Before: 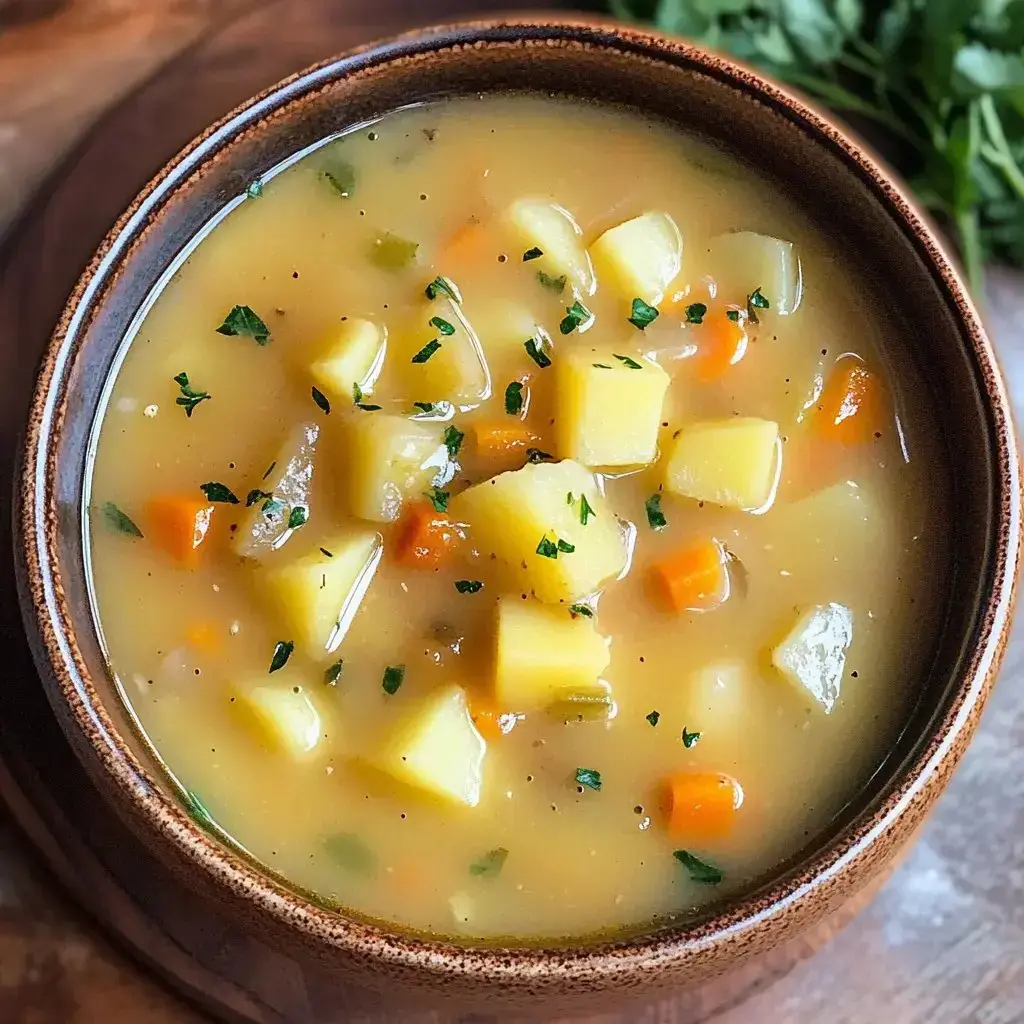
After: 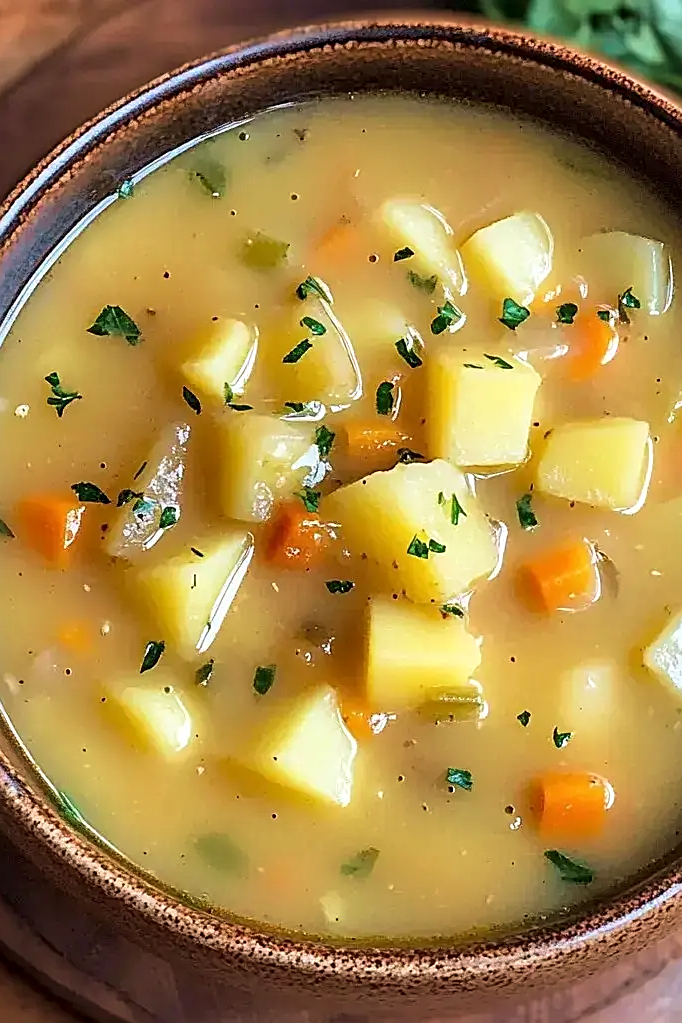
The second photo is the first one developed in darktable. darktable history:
crop and rotate: left 12.648%, right 20.685%
velvia: on, module defaults
sharpen: on, module defaults
local contrast: highlights 100%, shadows 100%, detail 120%, midtone range 0.2
